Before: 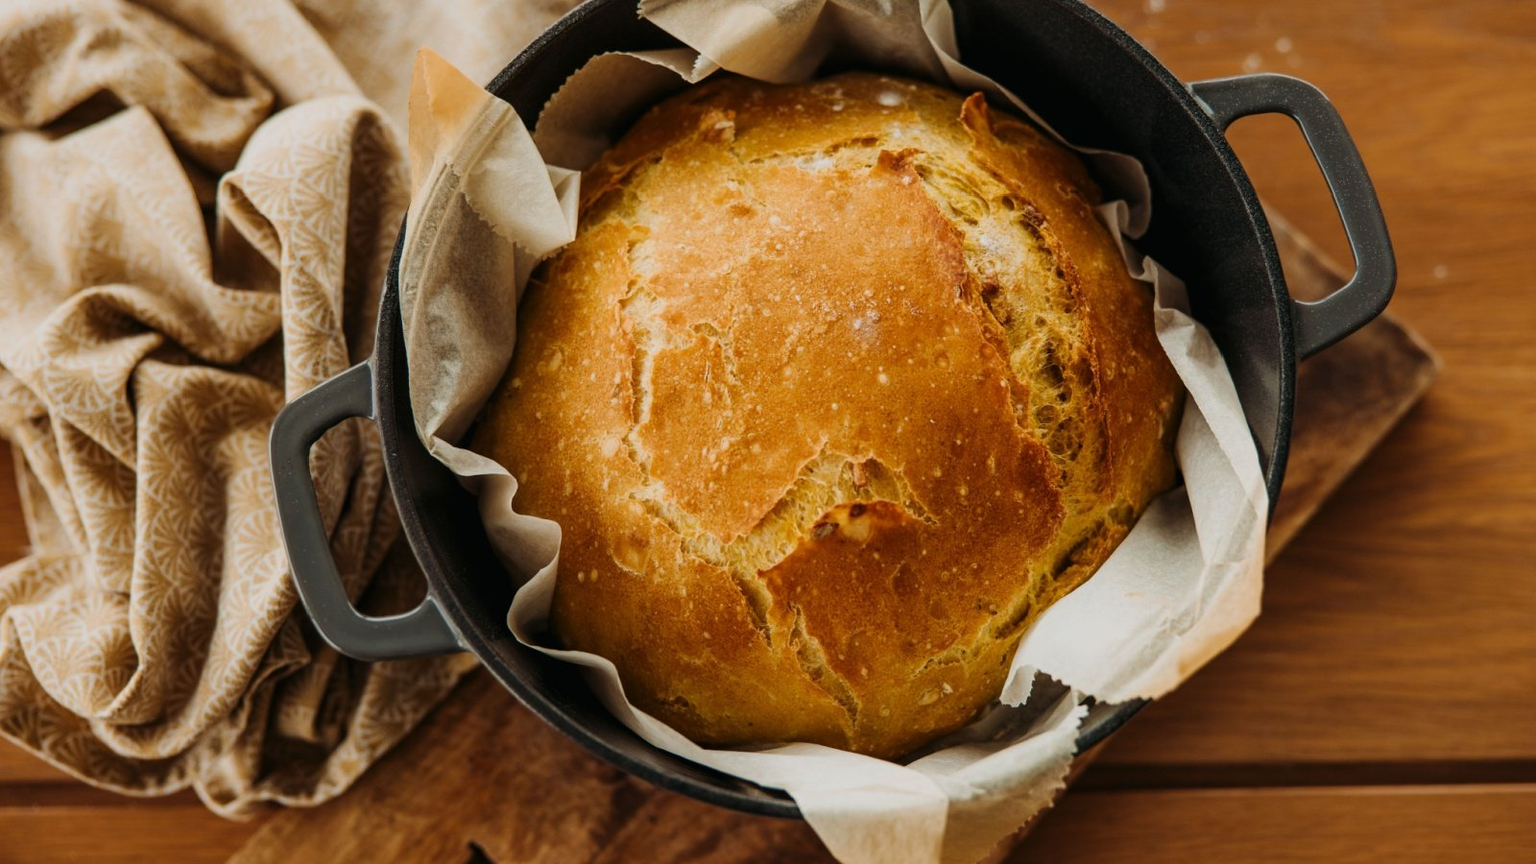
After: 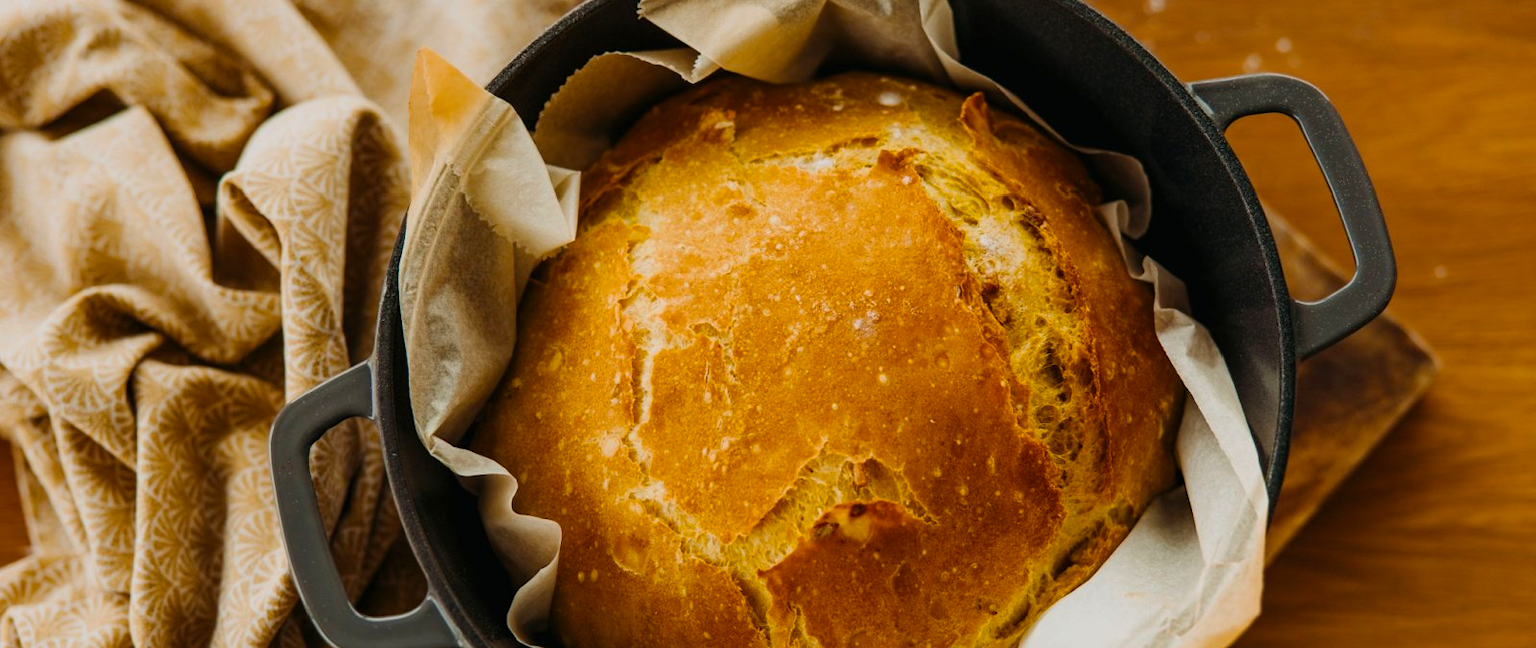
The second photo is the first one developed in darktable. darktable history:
crop: bottom 24.801%
color balance rgb: perceptual saturation grading › global saturation 25.554%, global vibrance 9.318%
